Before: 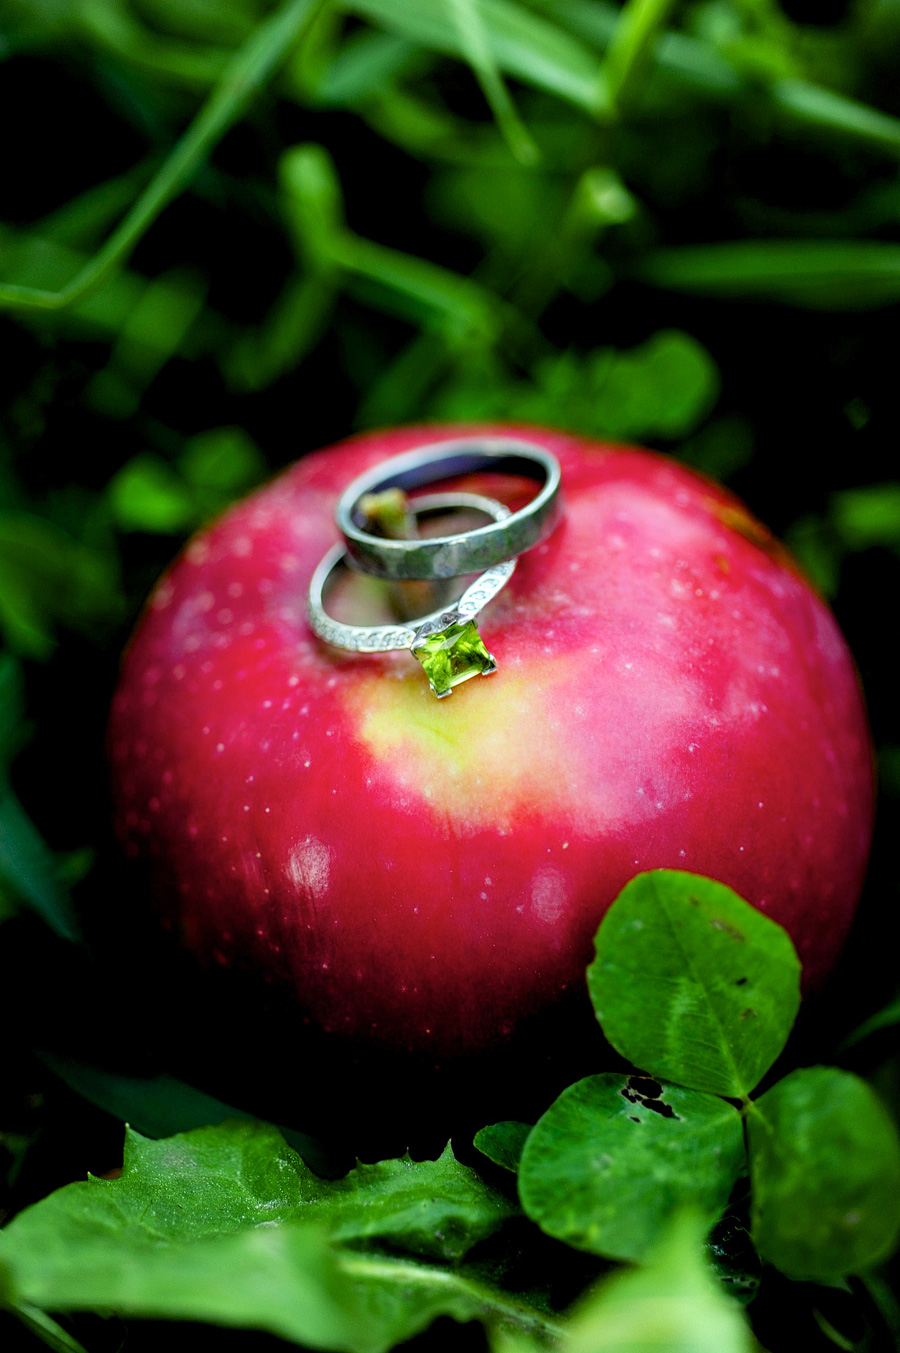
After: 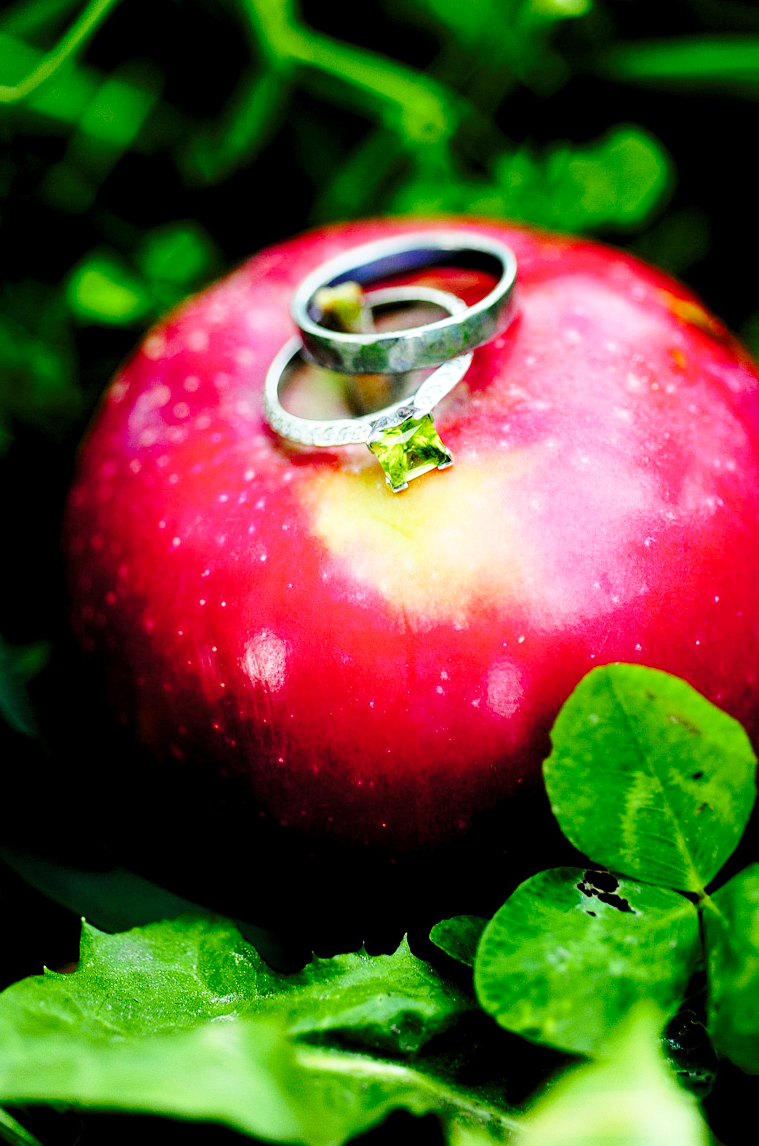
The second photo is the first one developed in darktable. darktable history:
crop and rotate: left 4.909%, top 15.29%, right 10.672%
base curve: curves: ch0 [(0, 0) (0.032, 0.037) (0.105, 0.228) (0.435, 0.76) (0.856, 0.983) (1, 1)], preserve colors none
